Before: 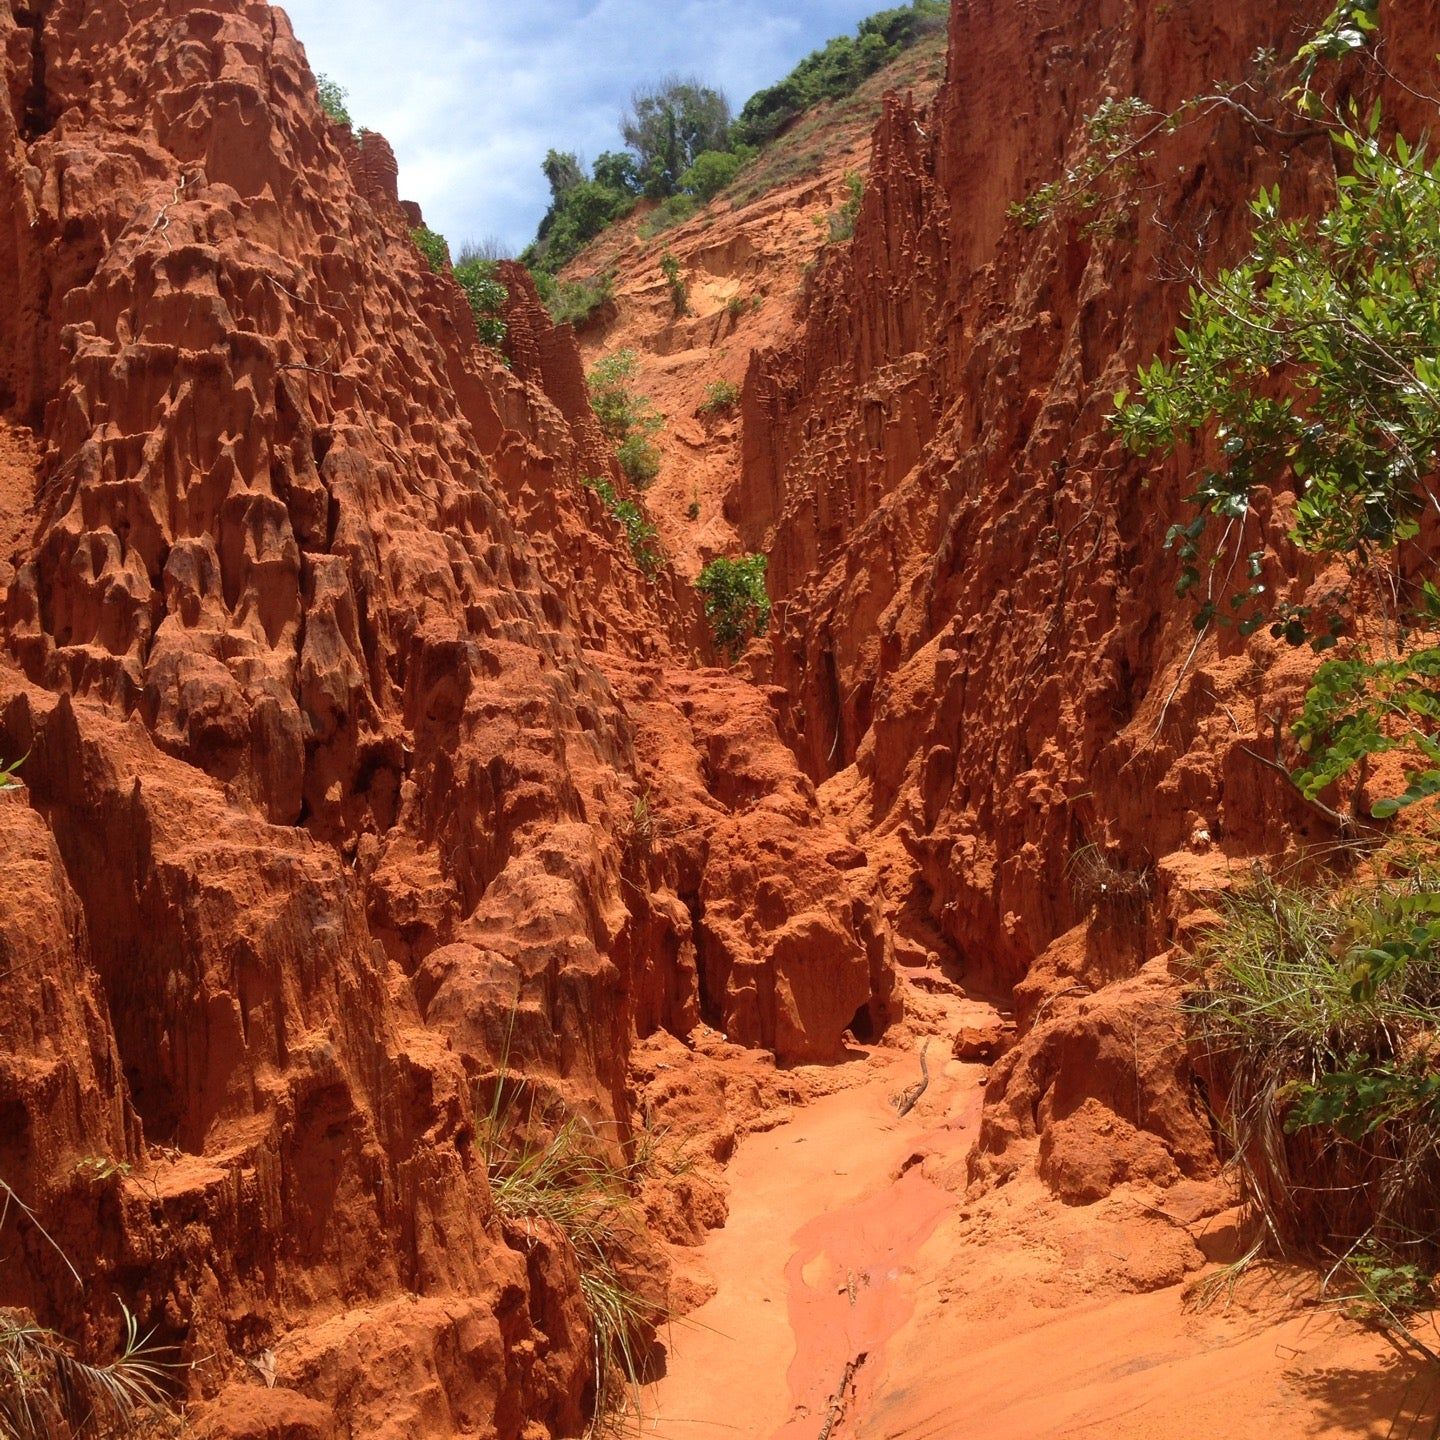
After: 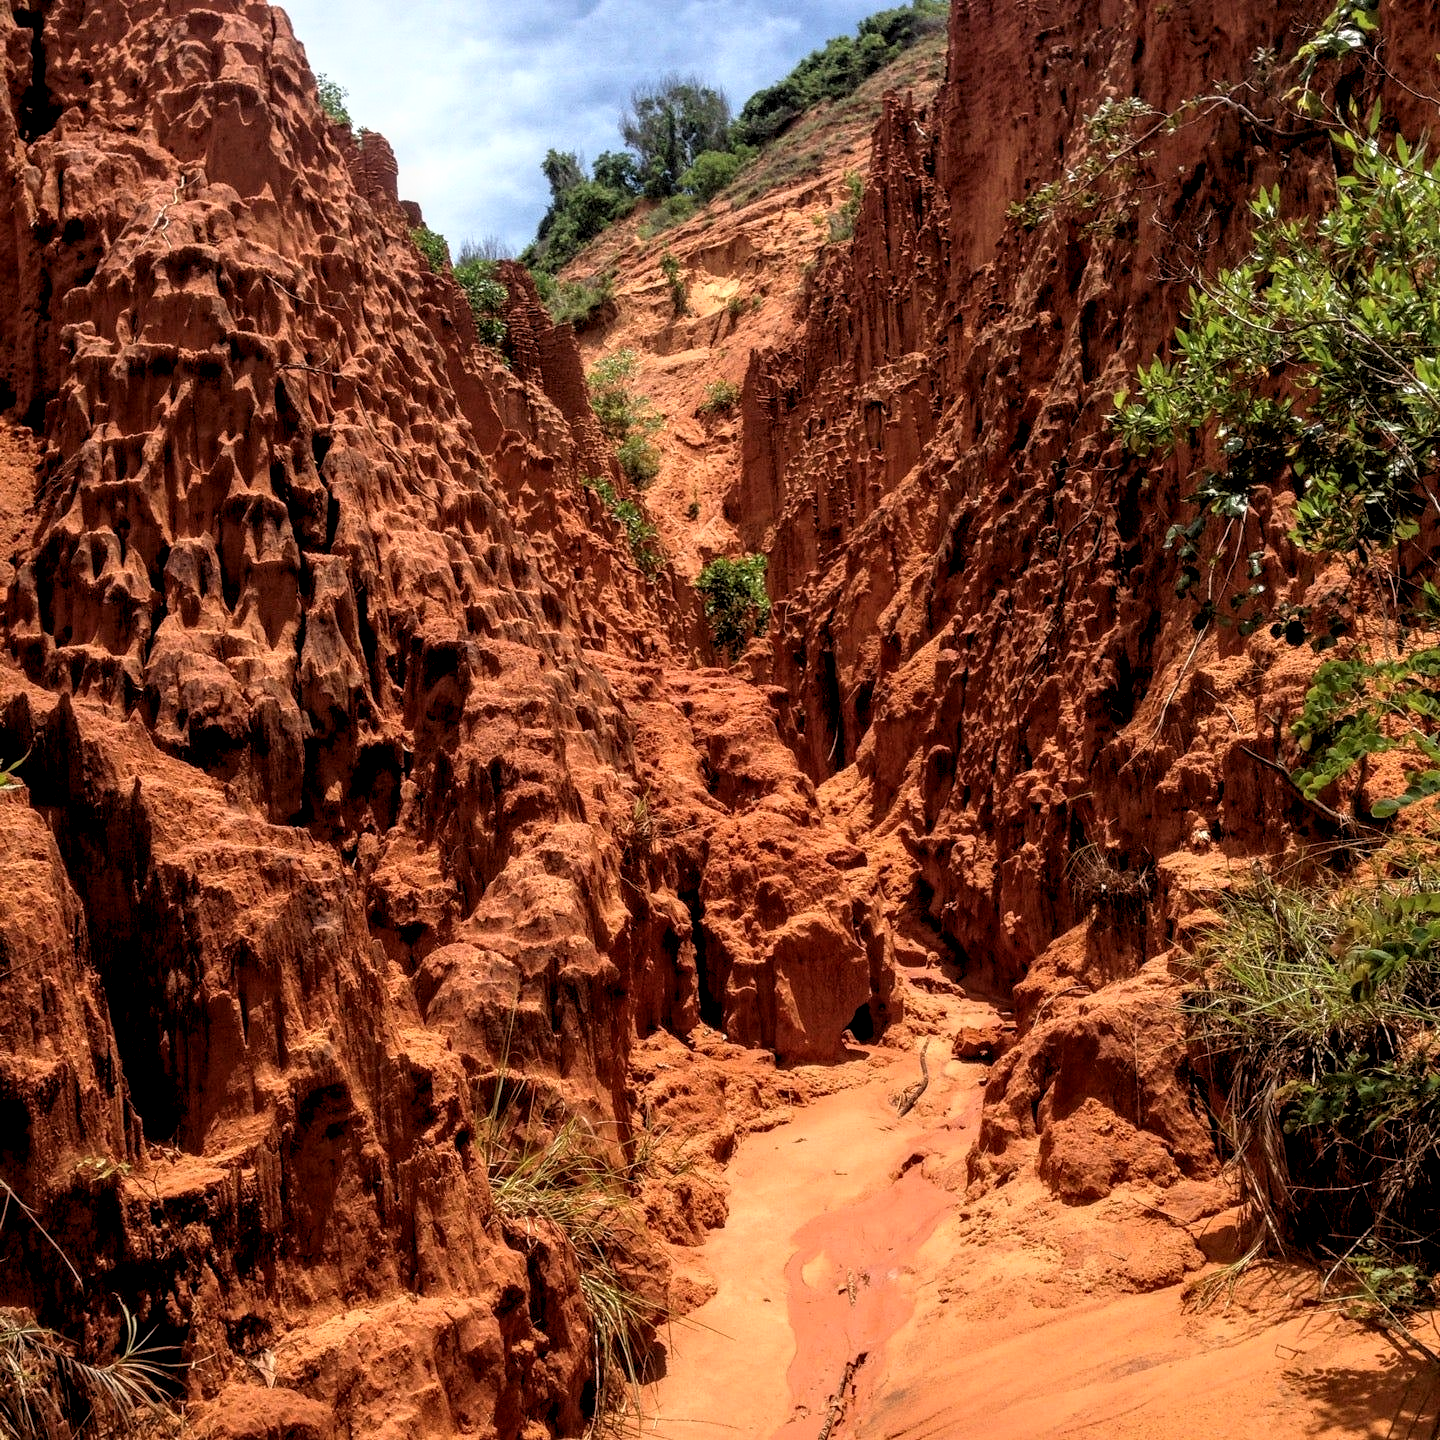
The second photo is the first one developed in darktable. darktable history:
local contrast: highlights 23%, detail 150%
base curve: curves: ch0 [(0.017, 0) (0.425, 0.441) (0.844, 0.933) (1, 1)]
